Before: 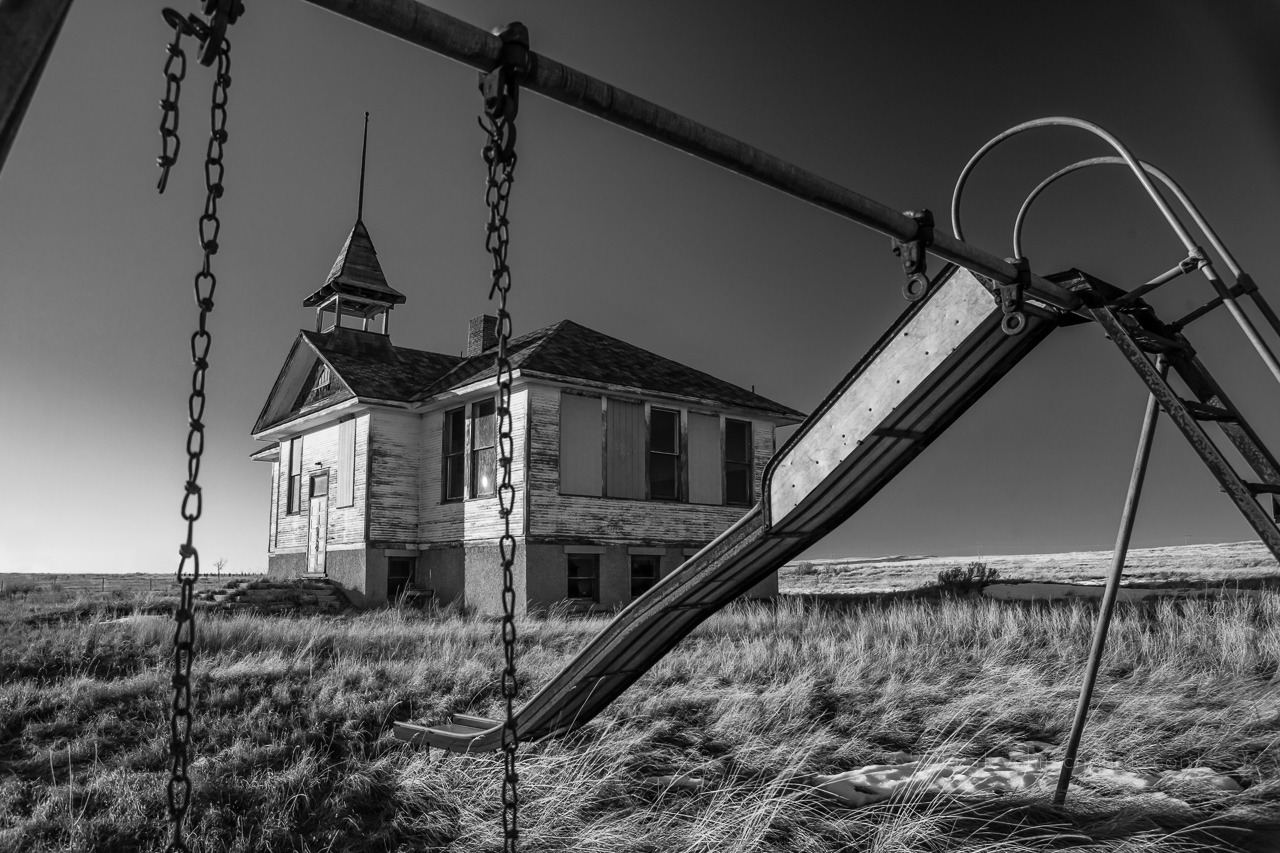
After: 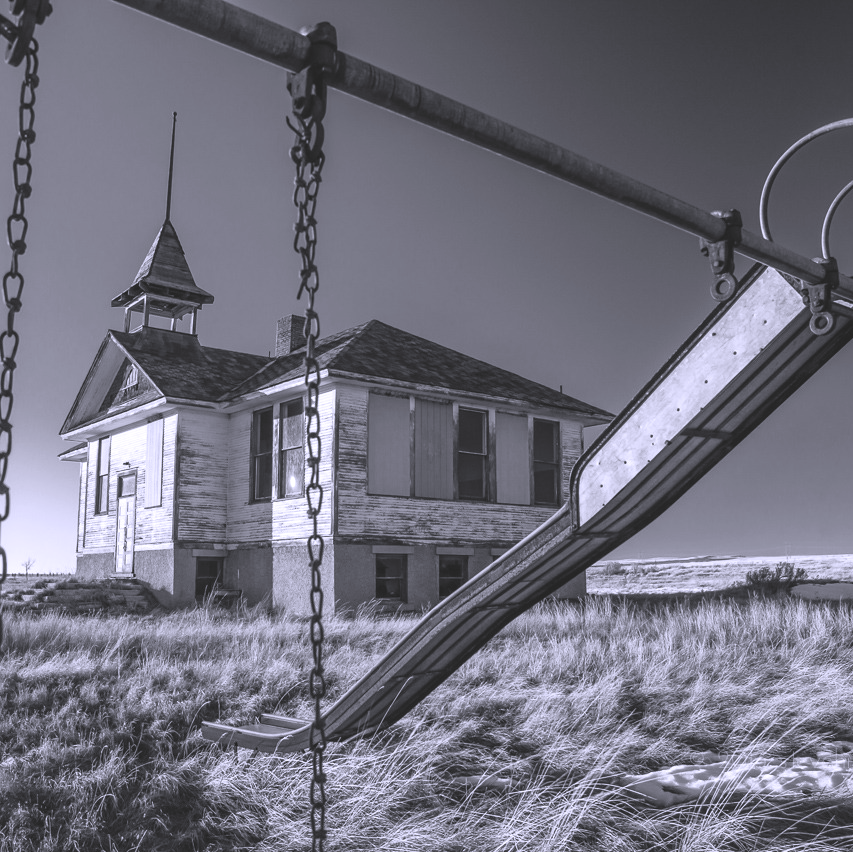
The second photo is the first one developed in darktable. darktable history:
crop and rotate: left 15.055%, right 18.278%
white balance: red 1.004, blue 1.096
exposure: black level correction 0, exposure 0.9 EV, compensate highlight preservation false
color correction: saturation 1.34
contrast brightness saturation: contrast -0.28
